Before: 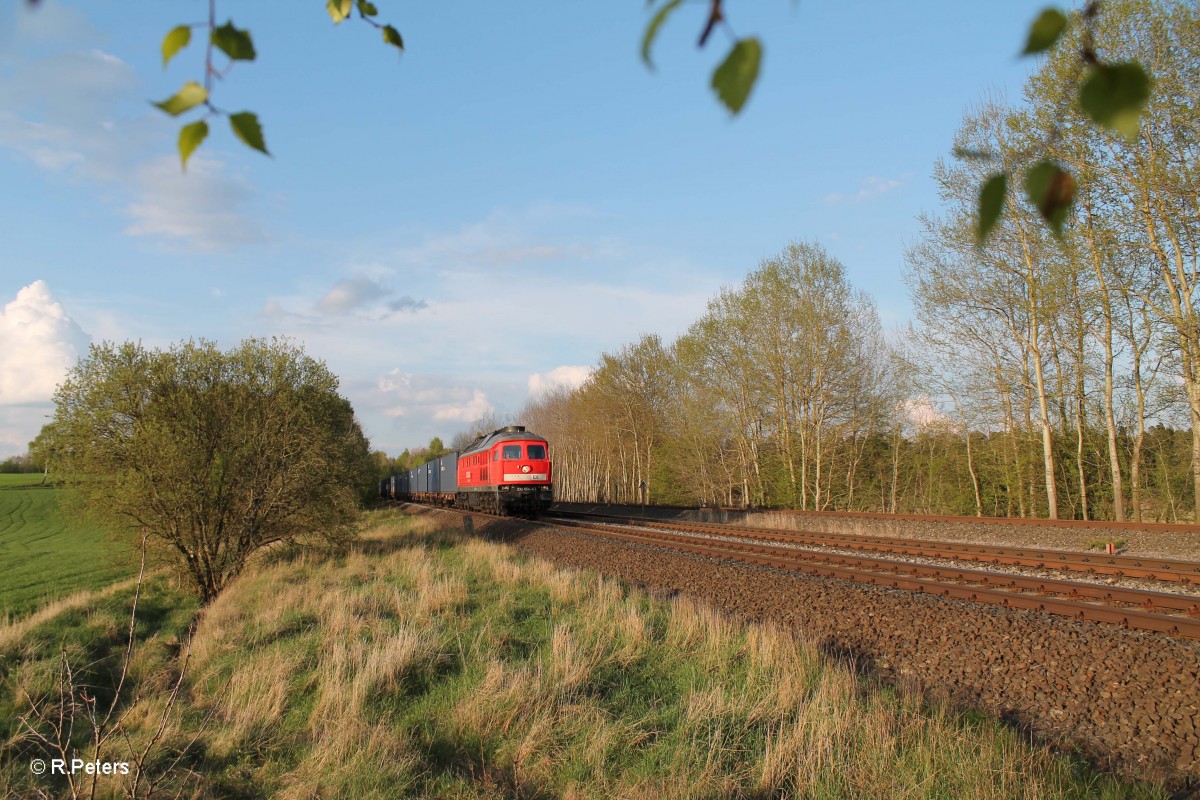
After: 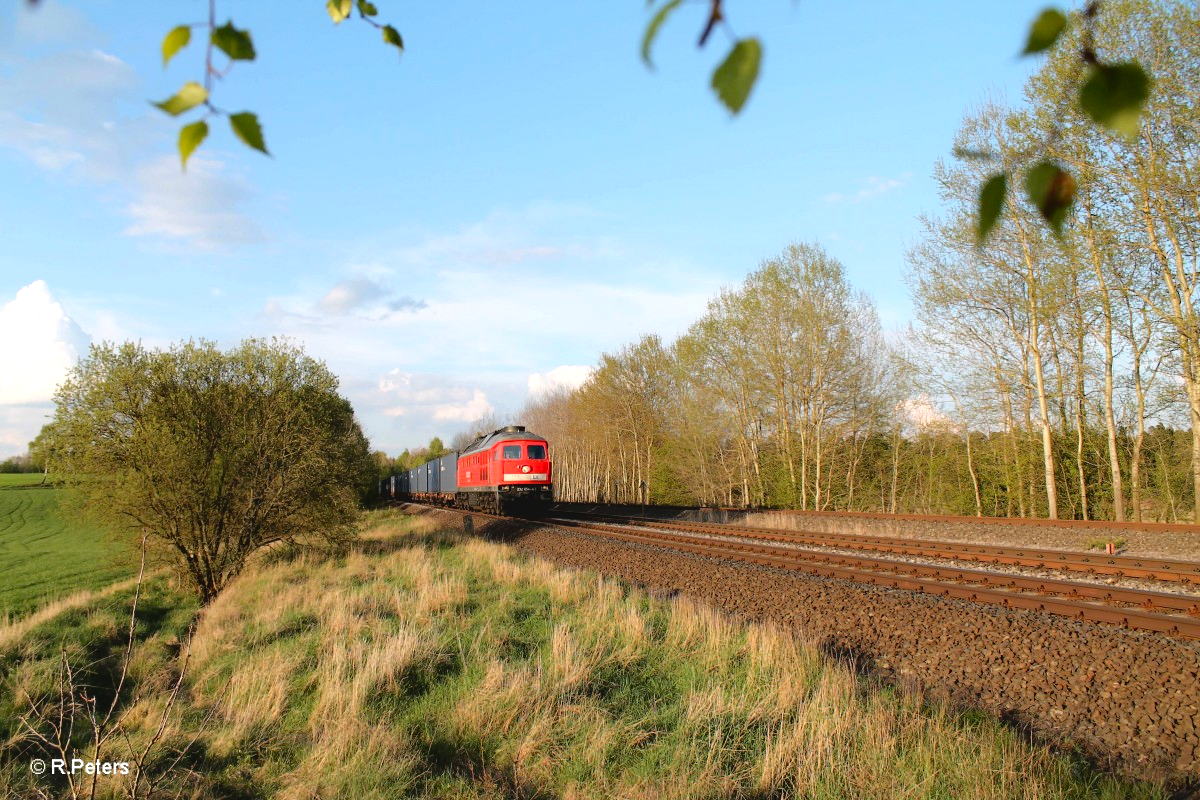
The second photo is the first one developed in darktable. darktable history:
contrast brightness saturation: contrast -0.108
exposure: black level correction 0.009, exposure 0.017 EV, compensate highlight preservation false
tone equalizer: -8 EV -0.774 EV, -7 EV -0.725 EV, -6 EV -0.575 EV, -5 EV -0.42 EV, -3 EV 0.379 EV, -2 EV 0.6 EV, -1 EV 0.682 EV, +0 EV 0.72 EV, mask exposure compensation -0.503 EV
